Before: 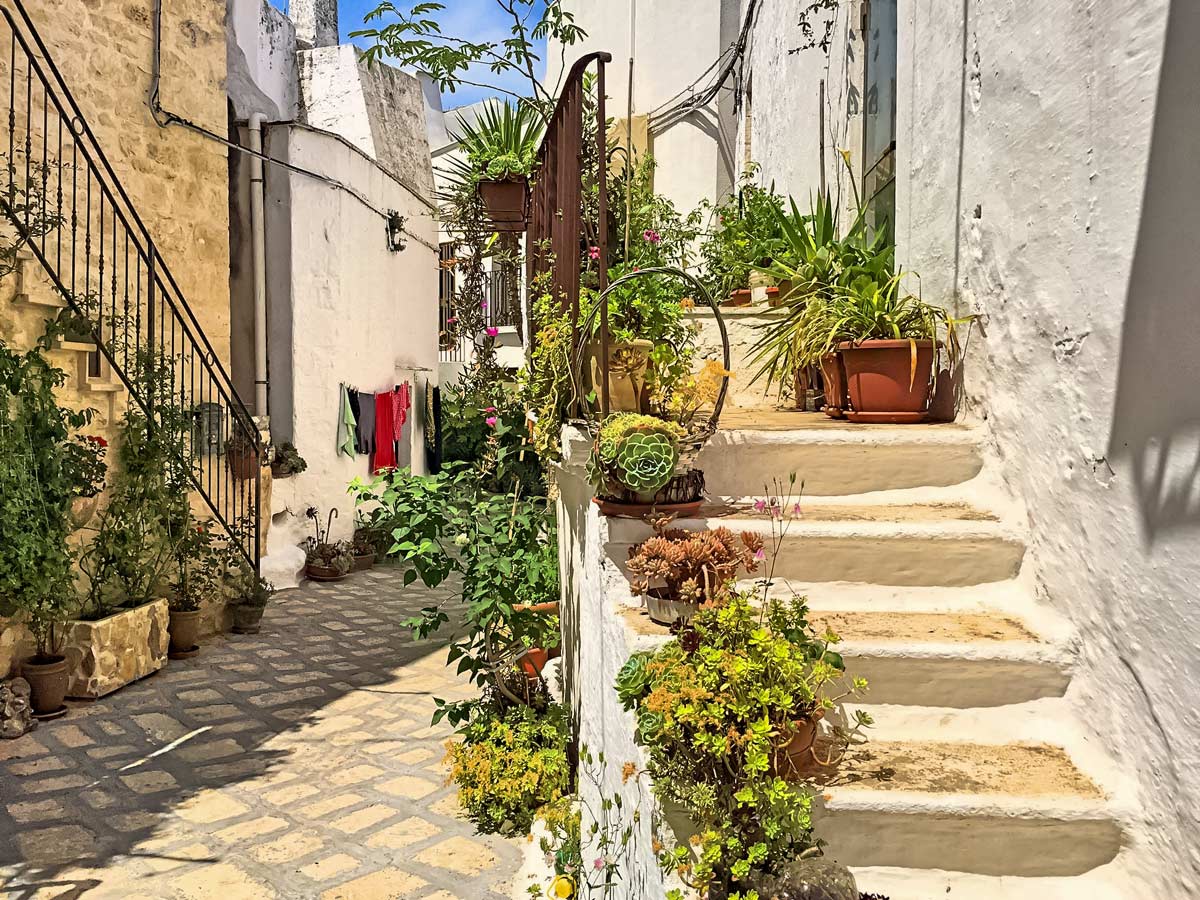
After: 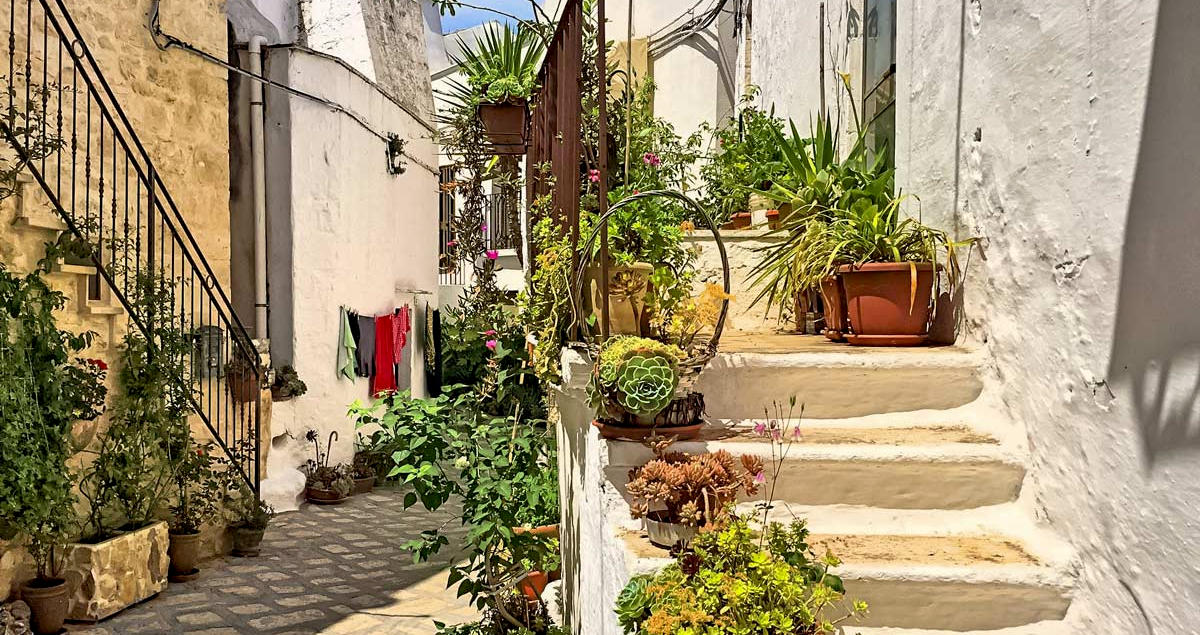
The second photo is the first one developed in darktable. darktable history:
crop and rotate: top 8.634%, bottom 20.789%
exposure: black level correction 0.005, exposure 0.017 EV, compensate highlight preservation false
